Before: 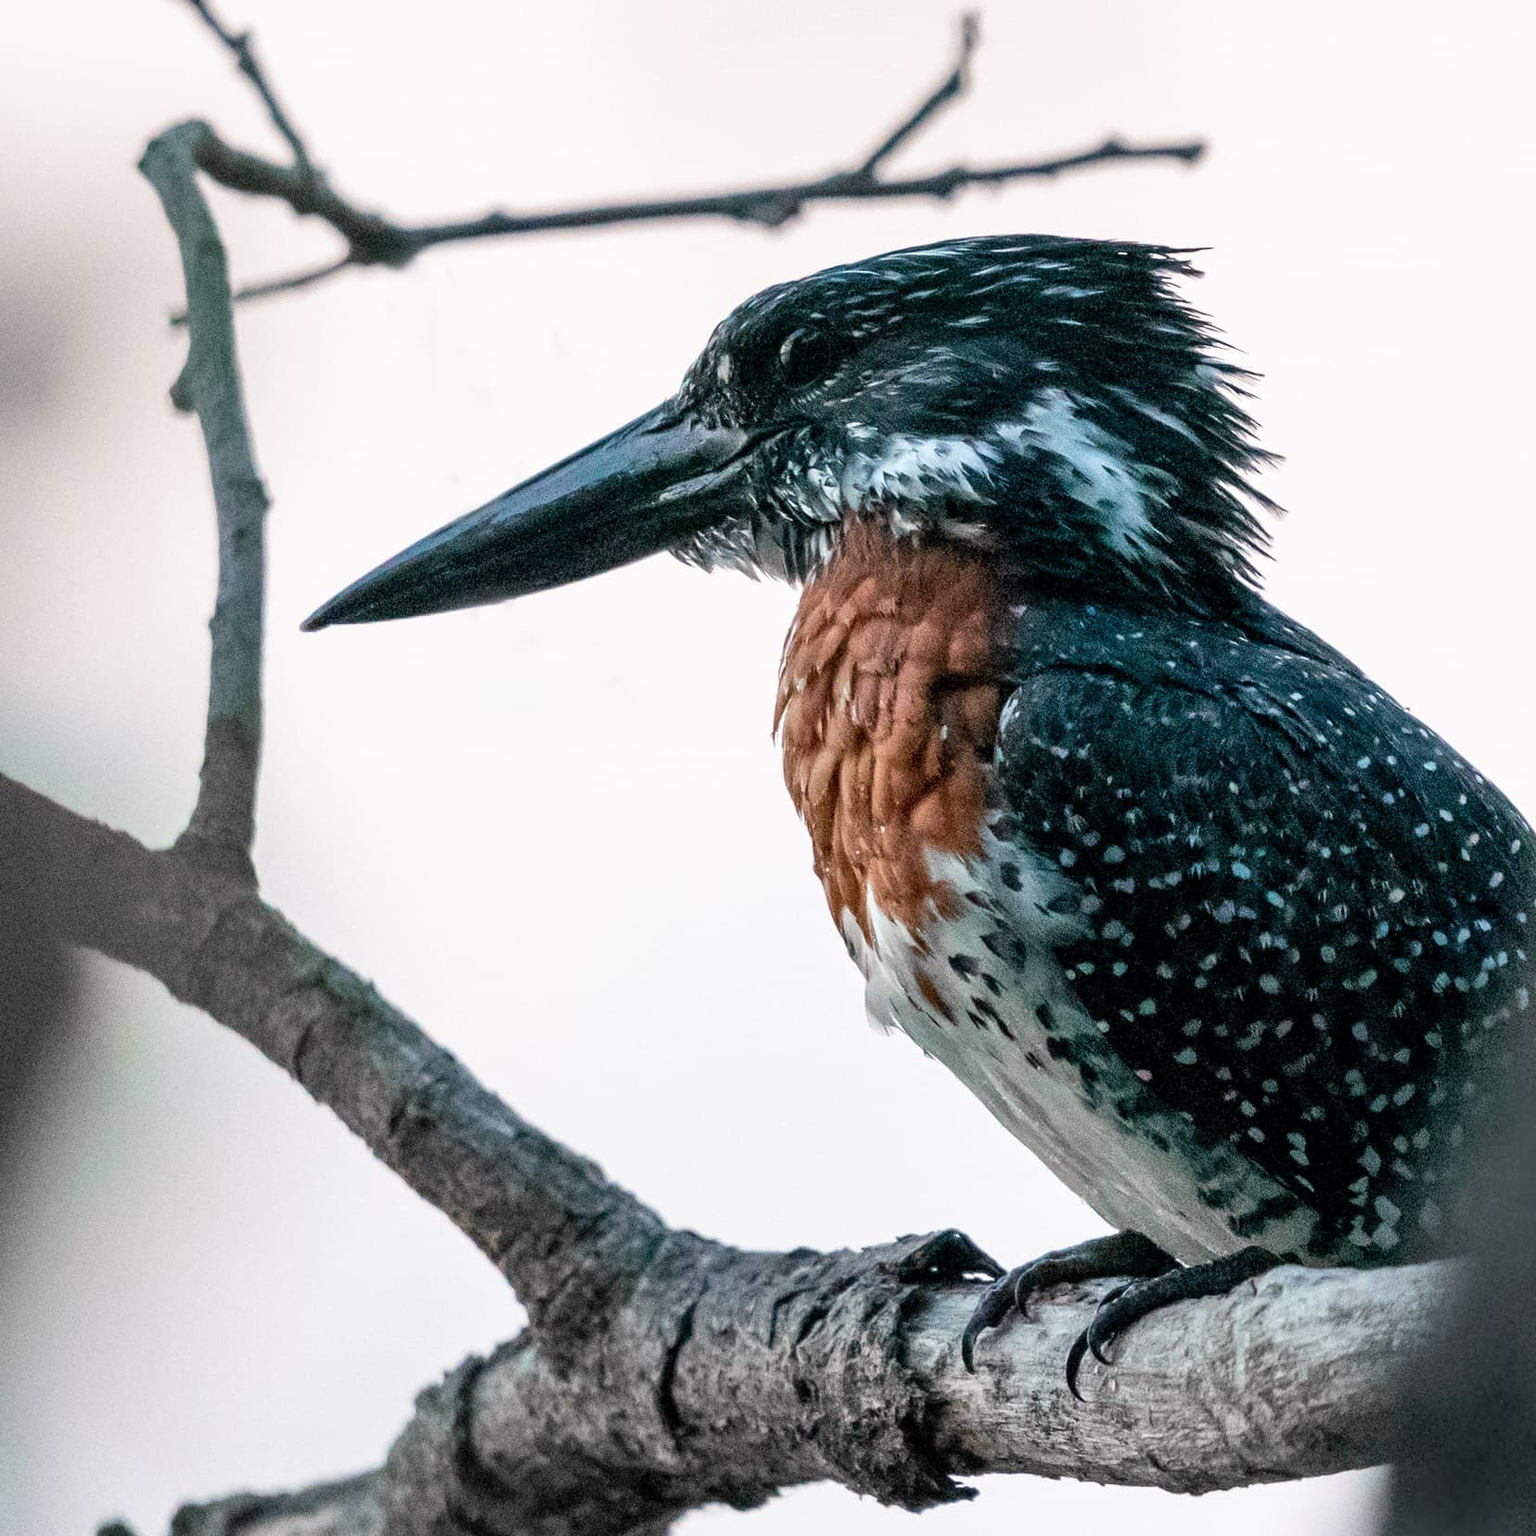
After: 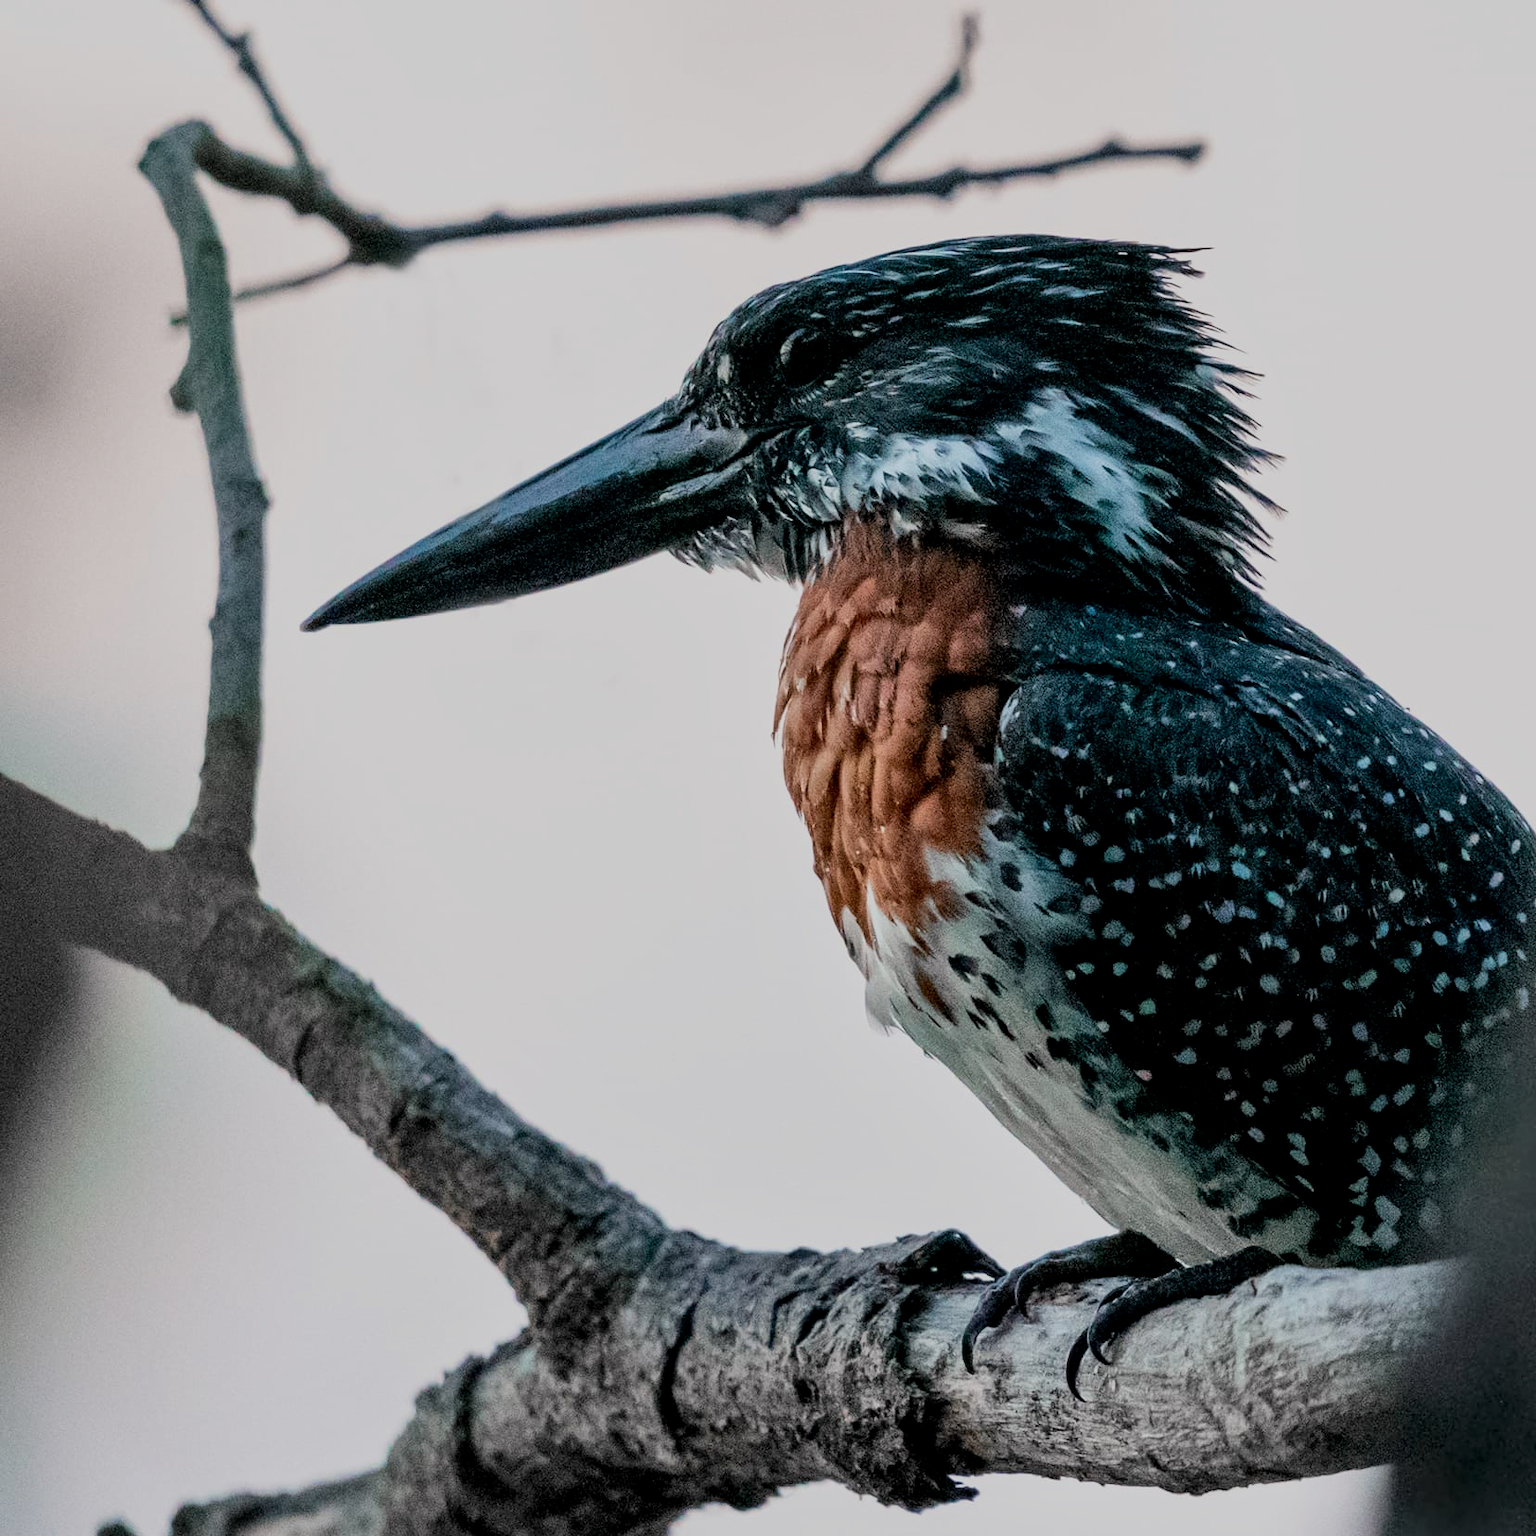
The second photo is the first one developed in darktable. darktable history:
filmic rgb: black relative exposure -7.65 EV, white relative exposure 4.56 EV, hardness 3.61, color science v6 (2022)
local contrast: mode bilateral grid, contrast 19, coarseness 50, detail 119%, midtone range 0.2
contrast brightness saturation: brightness -0.089
exposure: compensate exposure bias true, compensate highlight preservation false
